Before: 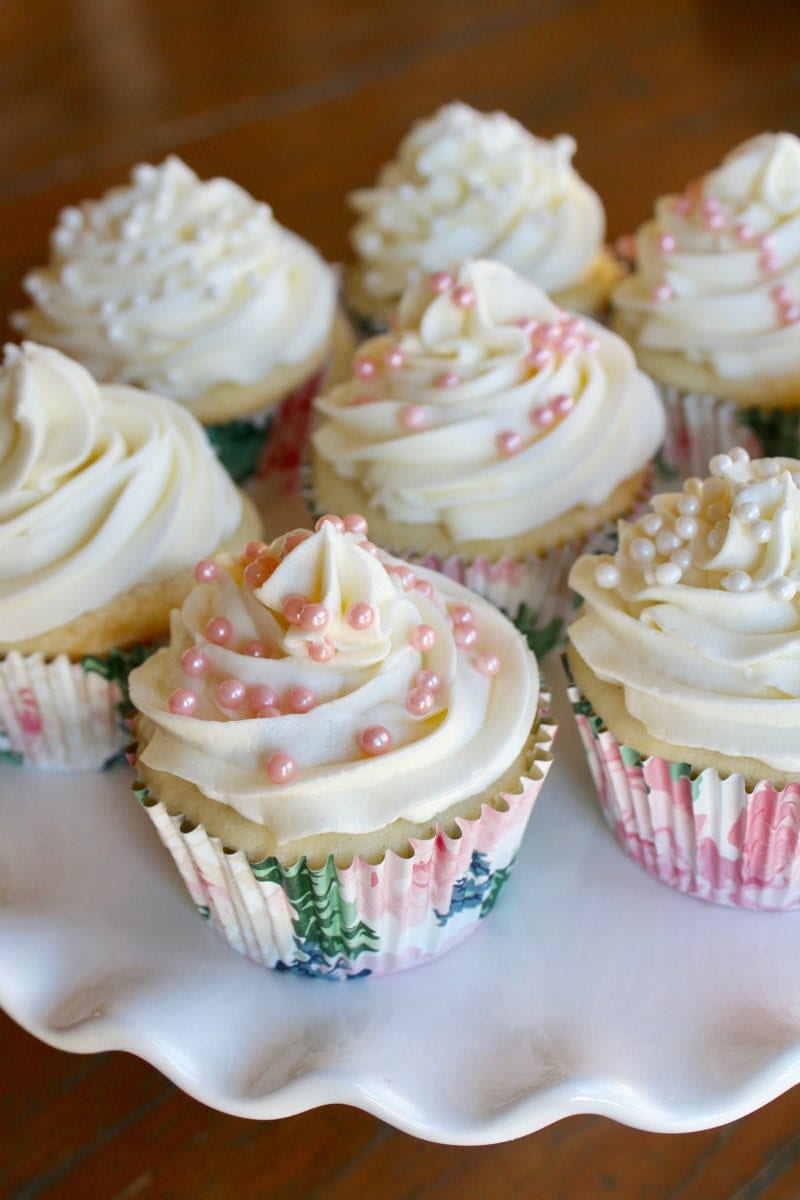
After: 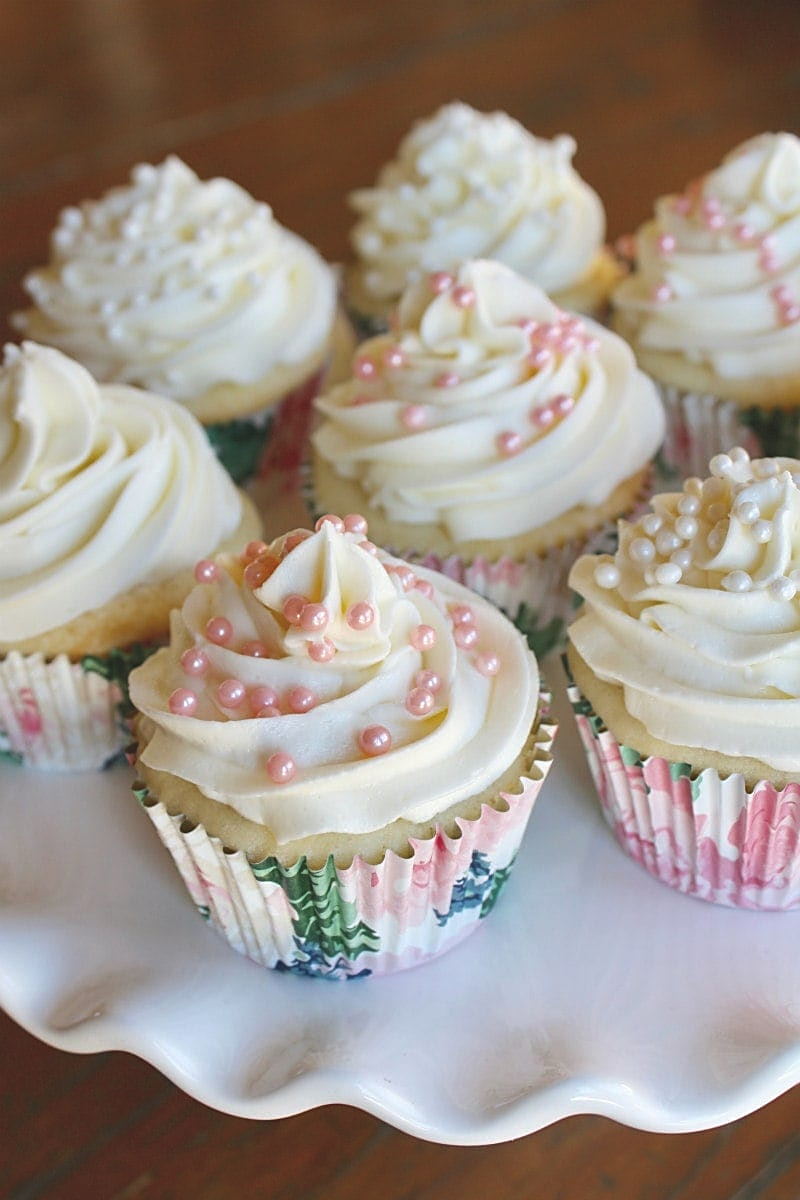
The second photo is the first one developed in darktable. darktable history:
sharpen: on, module defaults
exposure: black level correction -0.015, compensate highlight preservation false
